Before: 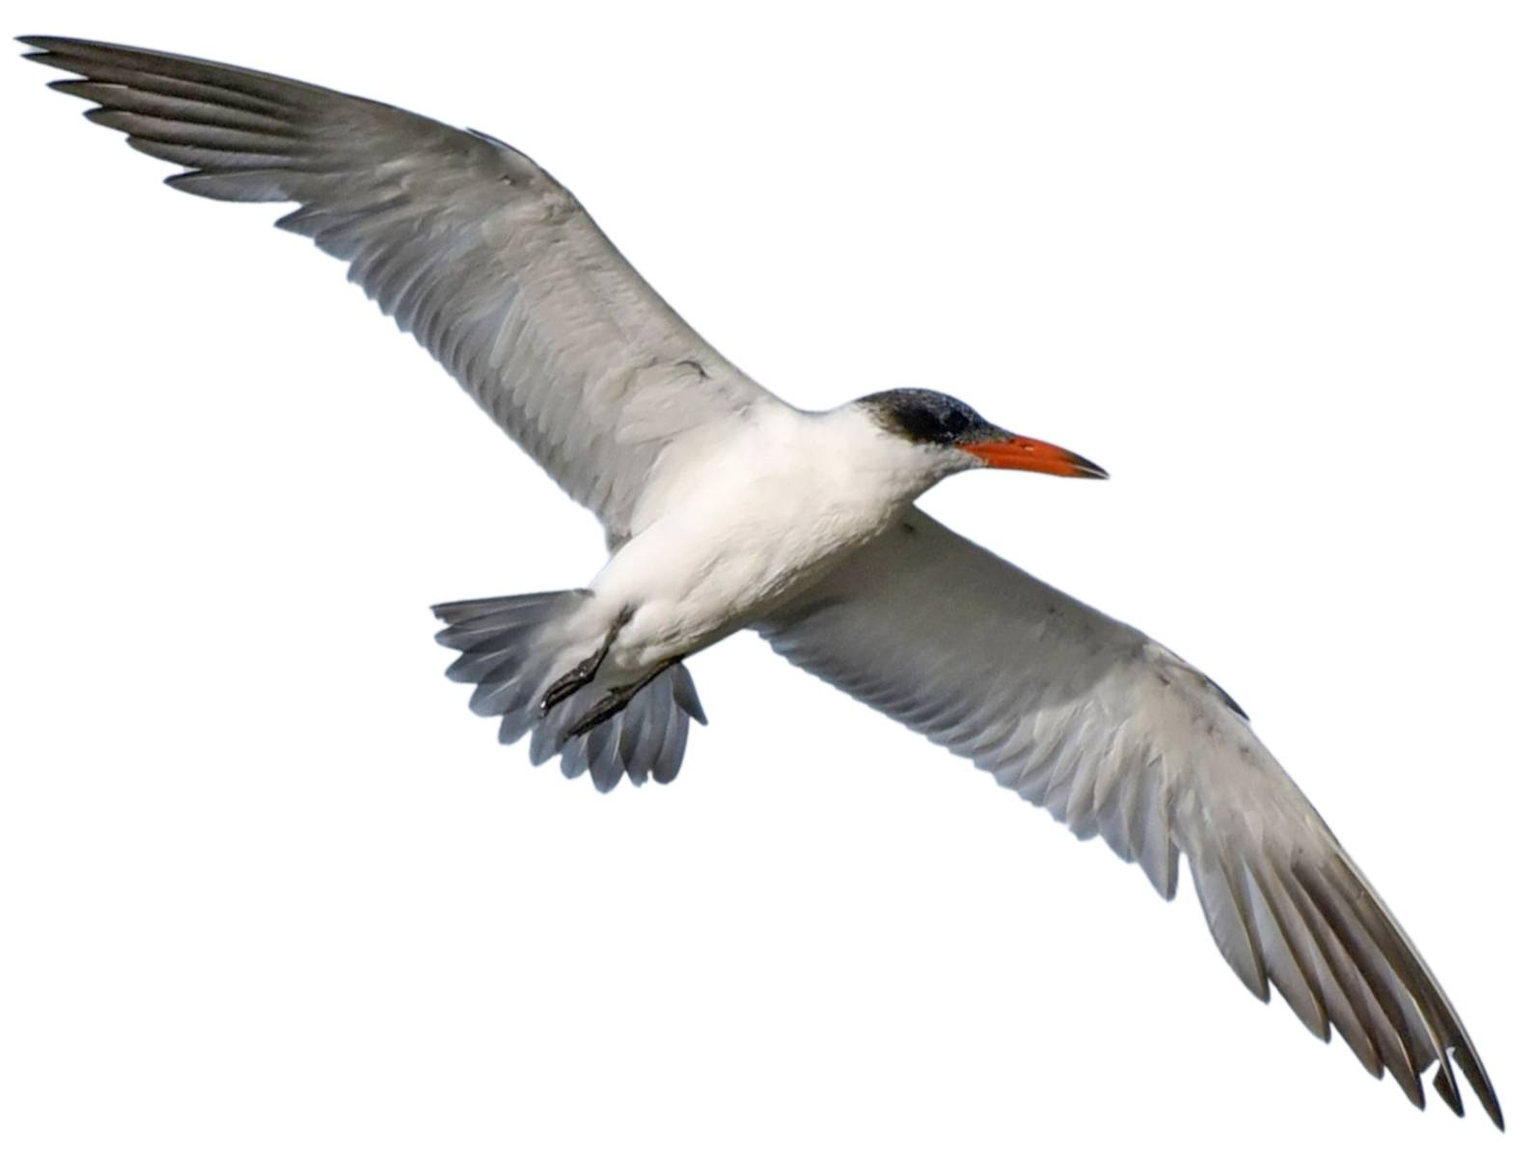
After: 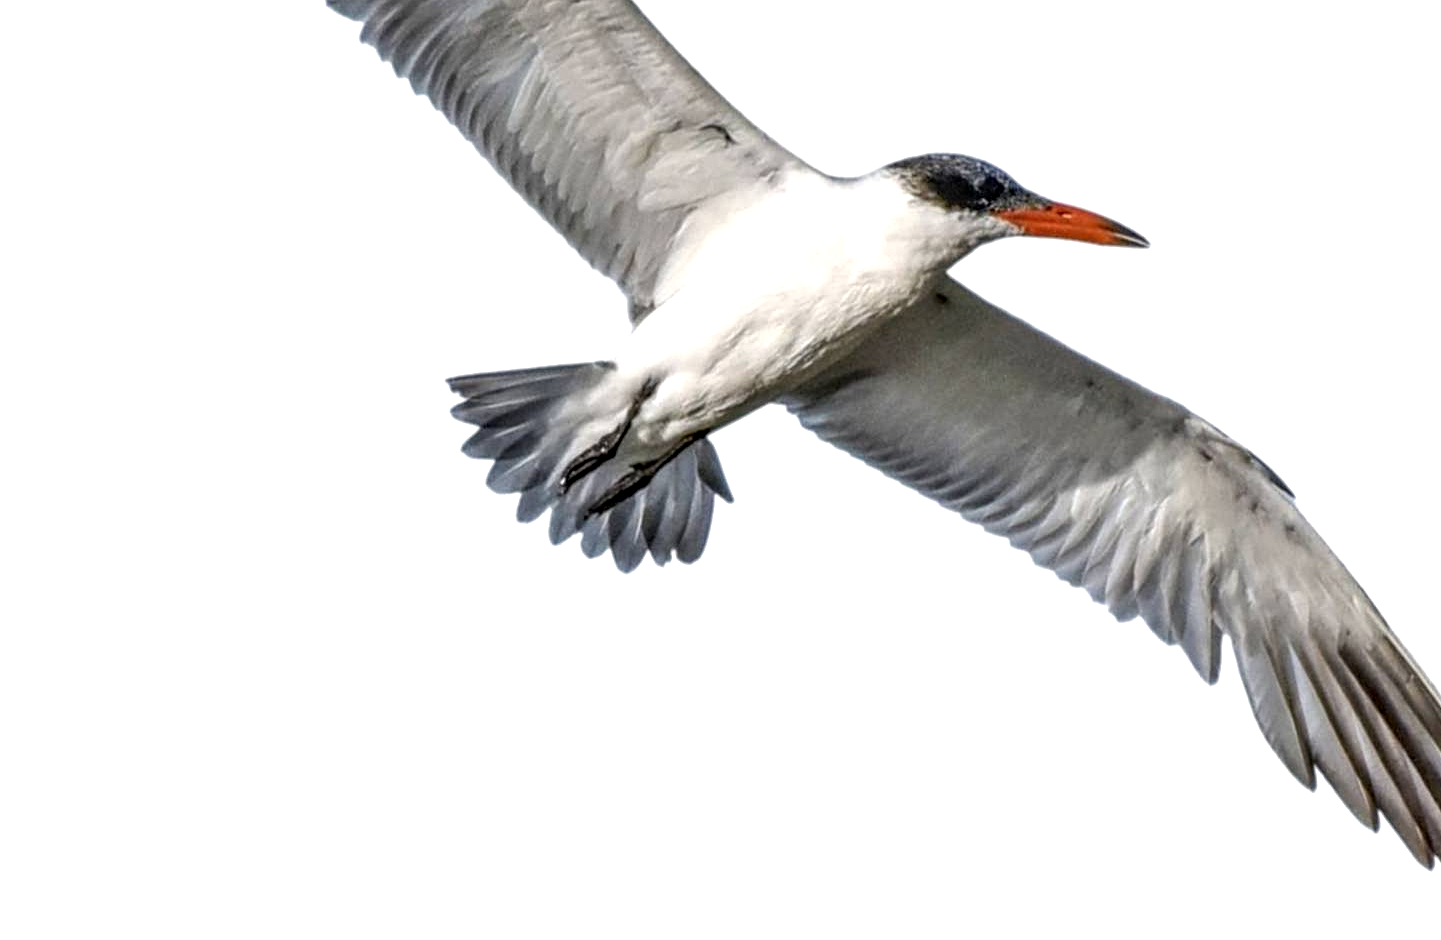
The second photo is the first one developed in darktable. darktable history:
crop: top 20.916%, right 9.437%, bottom 0.316%
white balance: emerald 1
local contrast: highlights 12%, shadows 38%, detail 183%, midtone range 0.471
shadows and highlights: radius 110.86, shadows 51.09, white point adjustment 9.16, highlights -4.17, highlights color adjustment 32.2%, soften with gaussian
